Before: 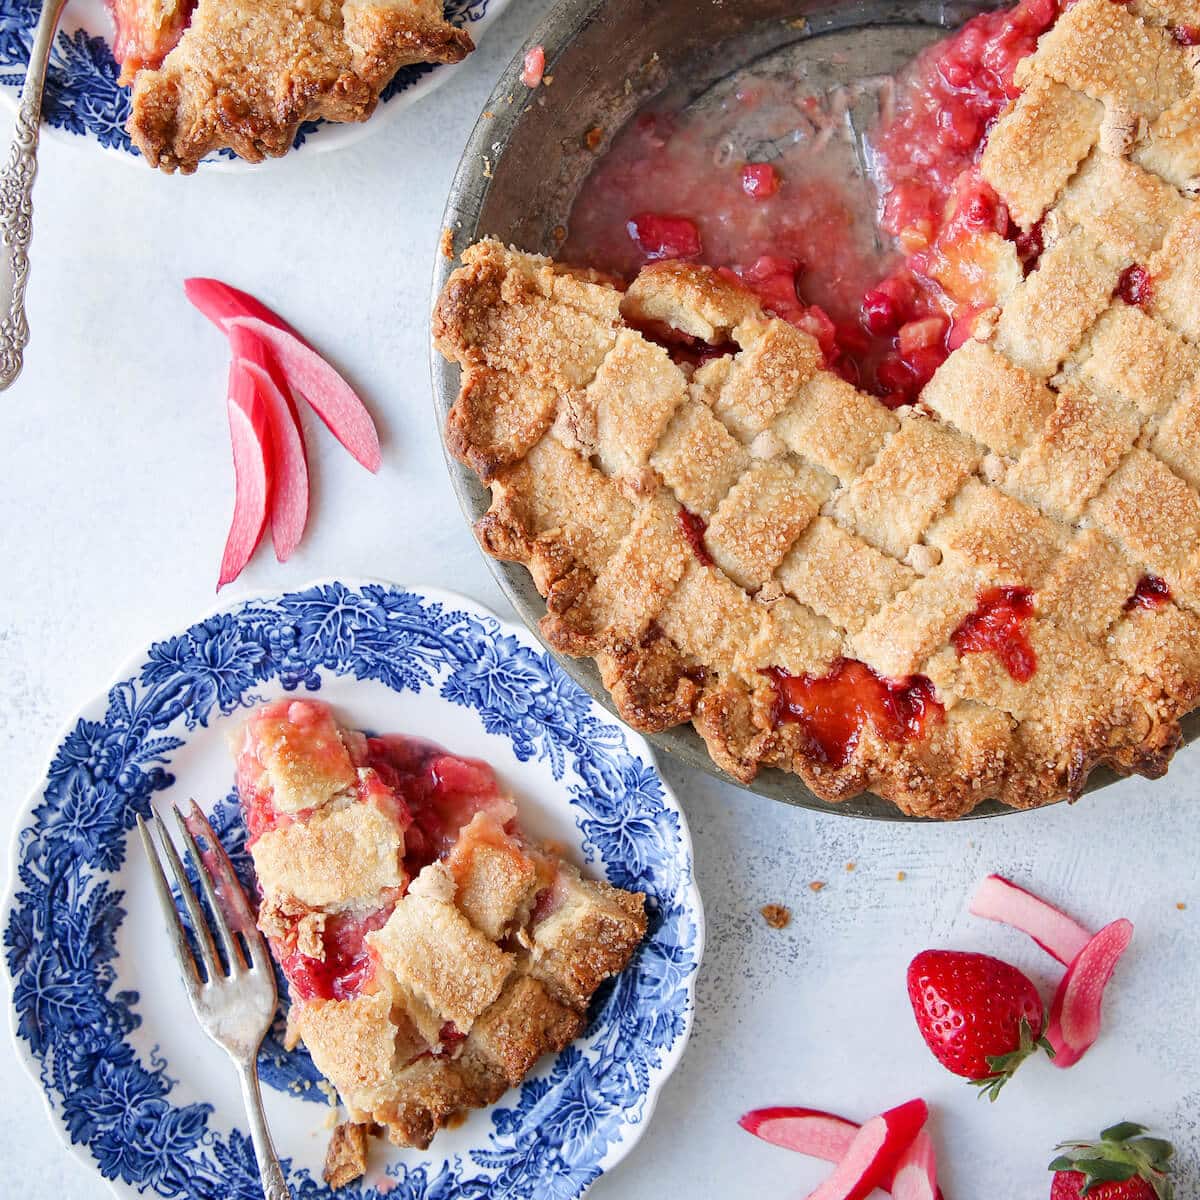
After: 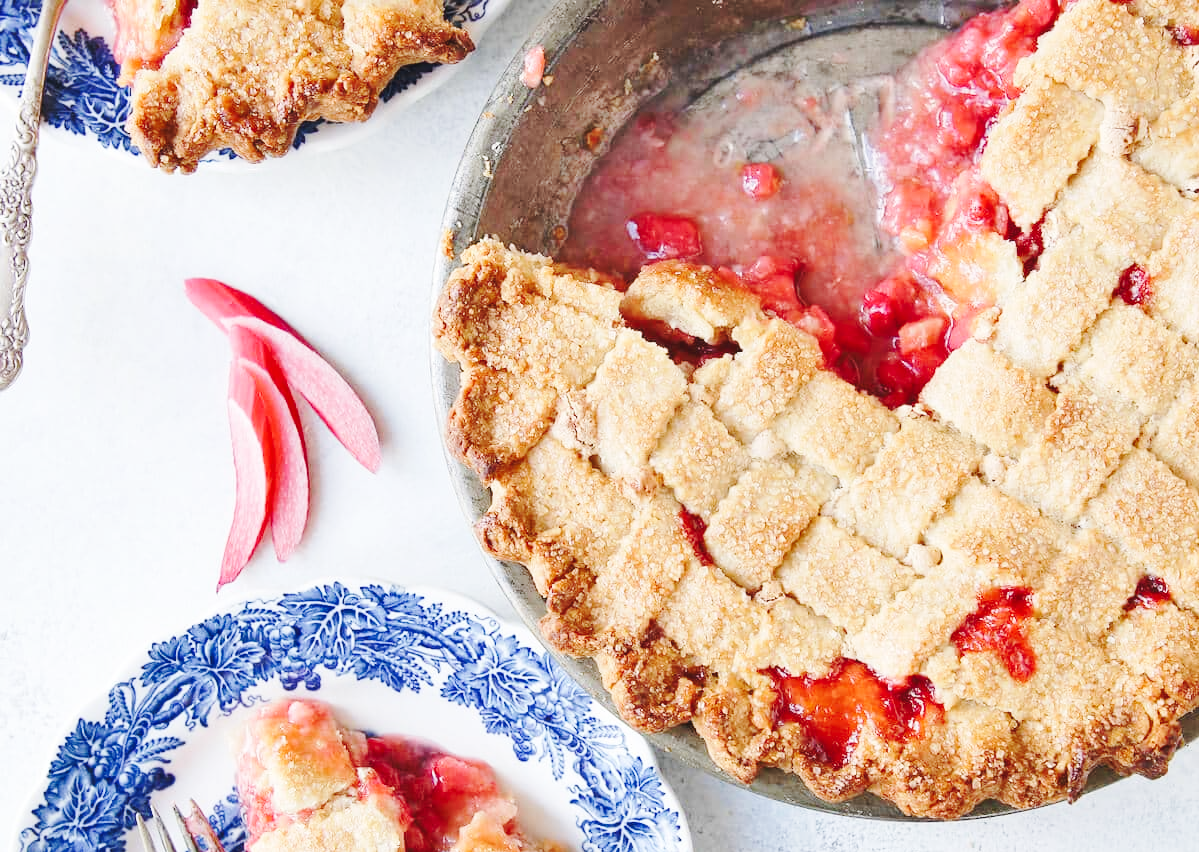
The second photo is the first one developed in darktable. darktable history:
crop: right 0%, bottom 28.996%
shadows and highlights: shadows 75.96, highlights -26.18, soften with gaussian
base curve: curves: ch0 [(0, 0.007) (0.028, 0.063) (0.121, 0.311) (0.46, 0.743) (0.859, 0.957) (1, 1)], preserve colors none
